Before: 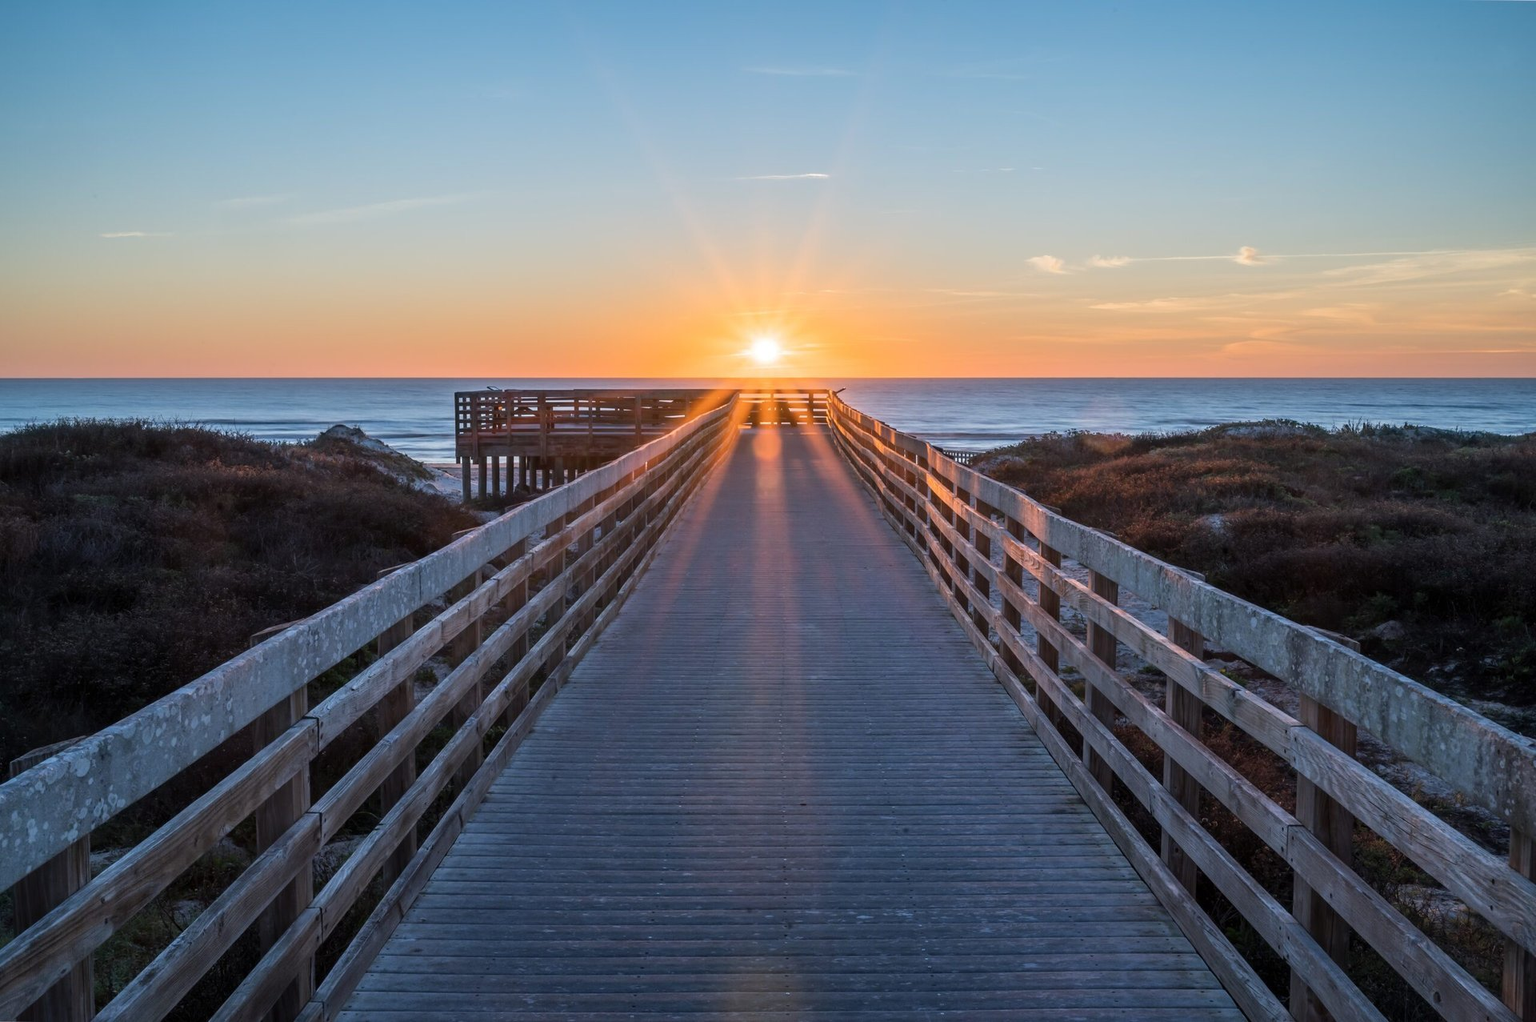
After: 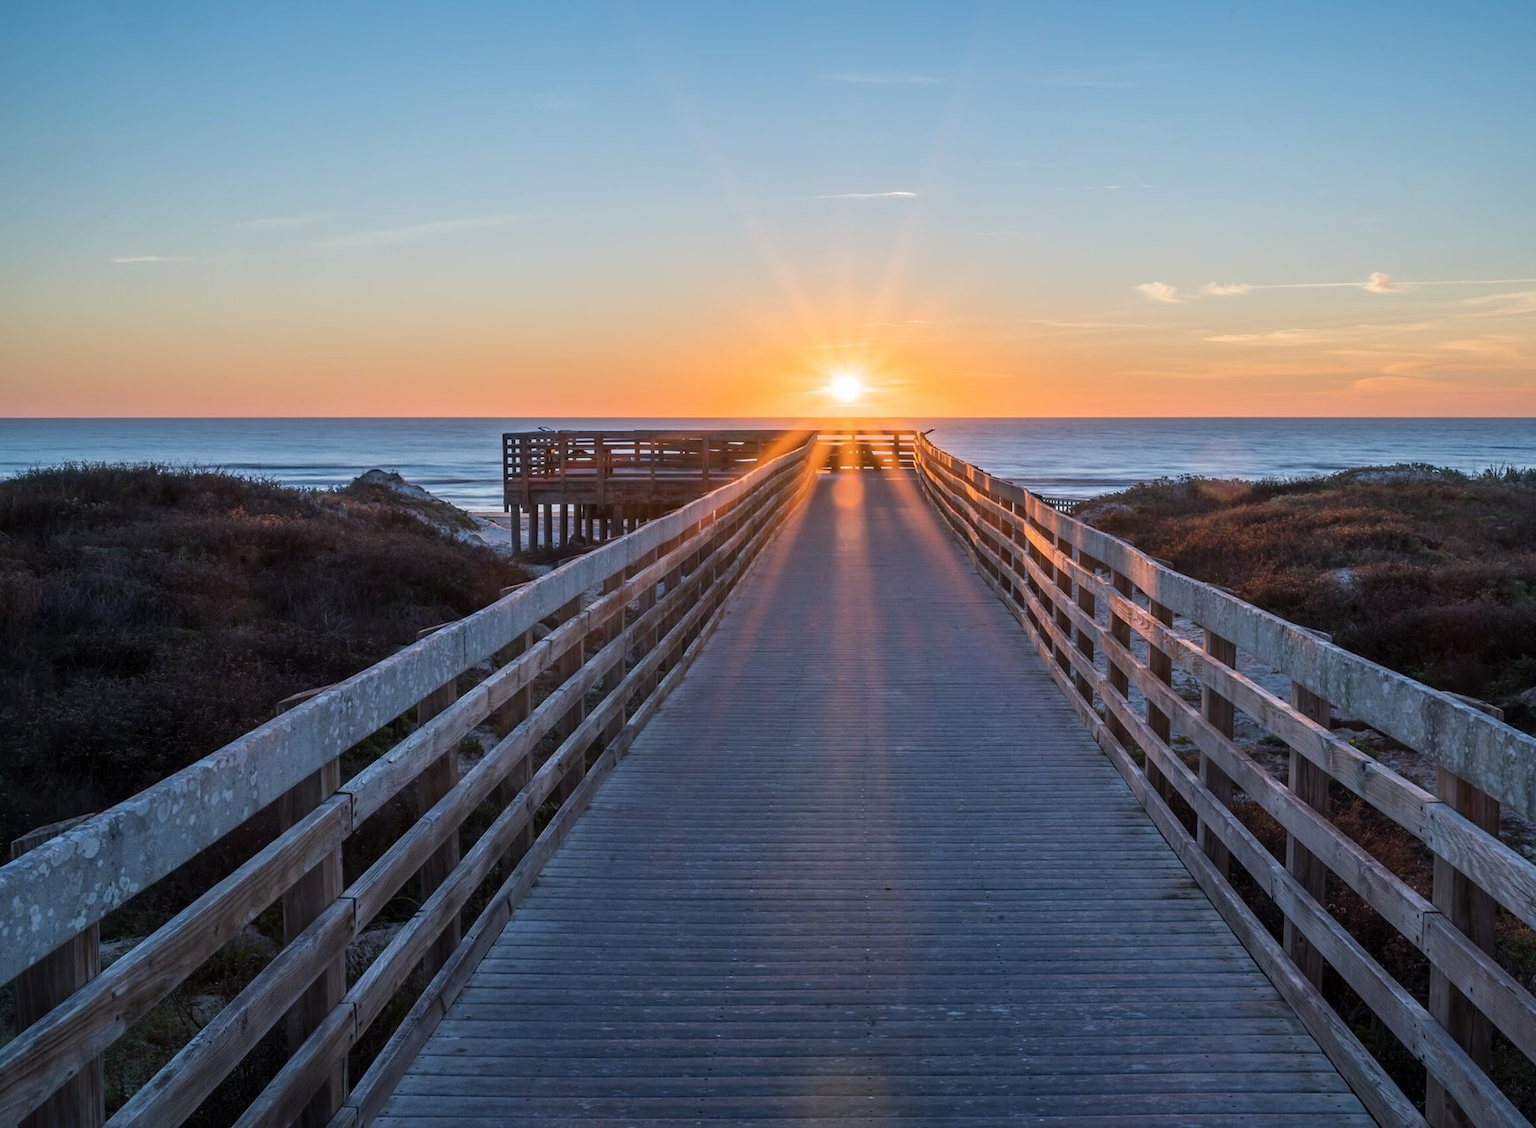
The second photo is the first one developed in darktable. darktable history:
crop: right 9.509%, bottom 0.031%
